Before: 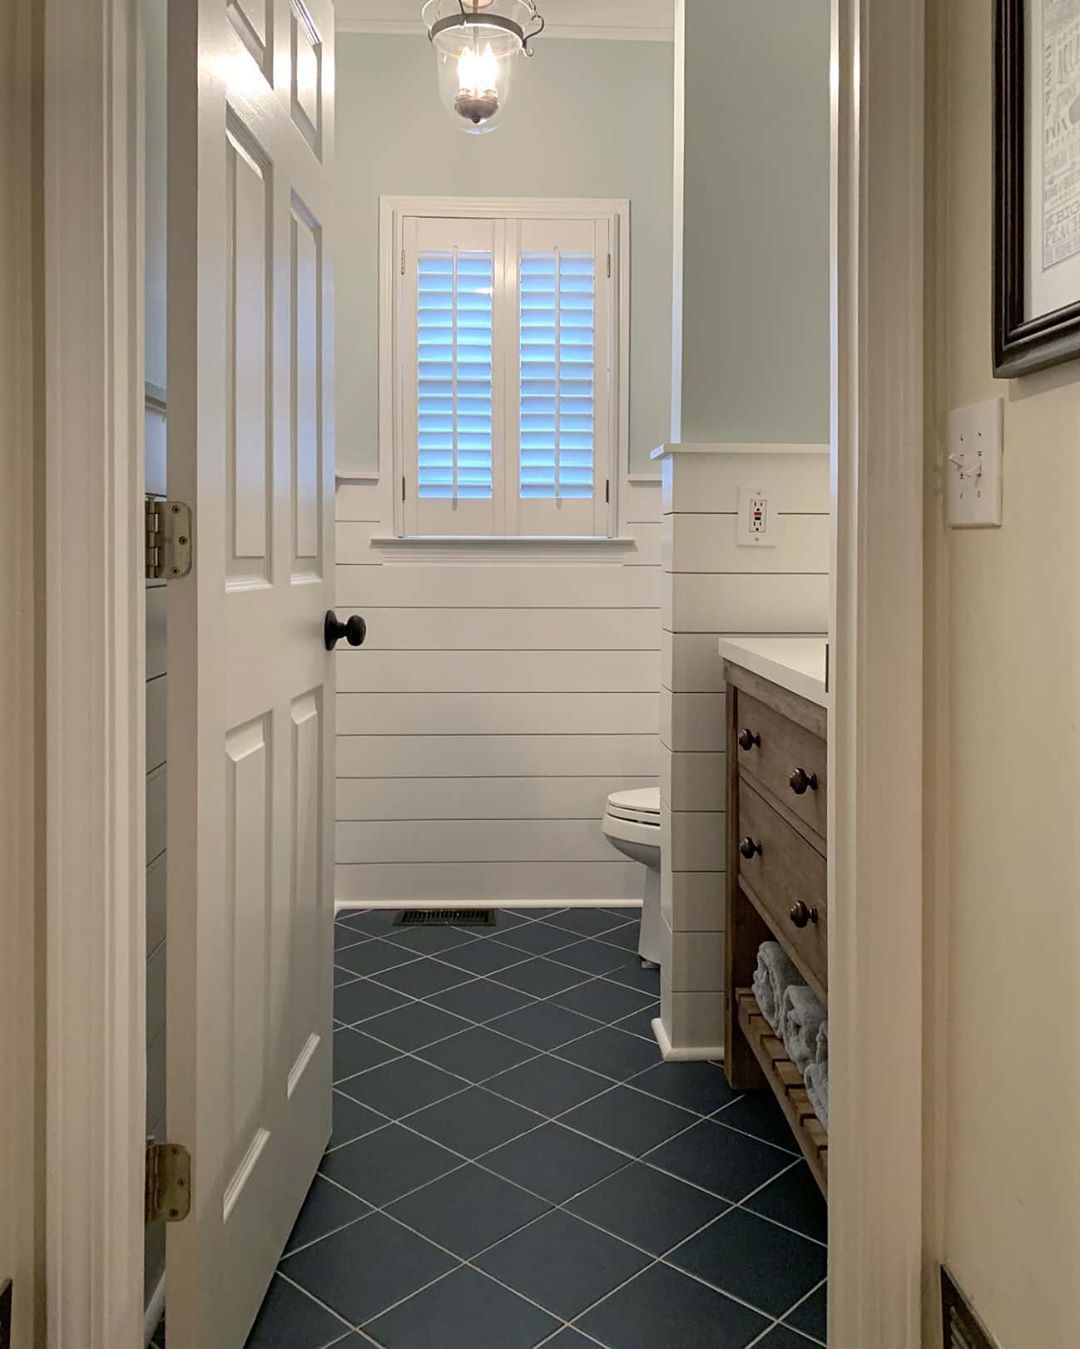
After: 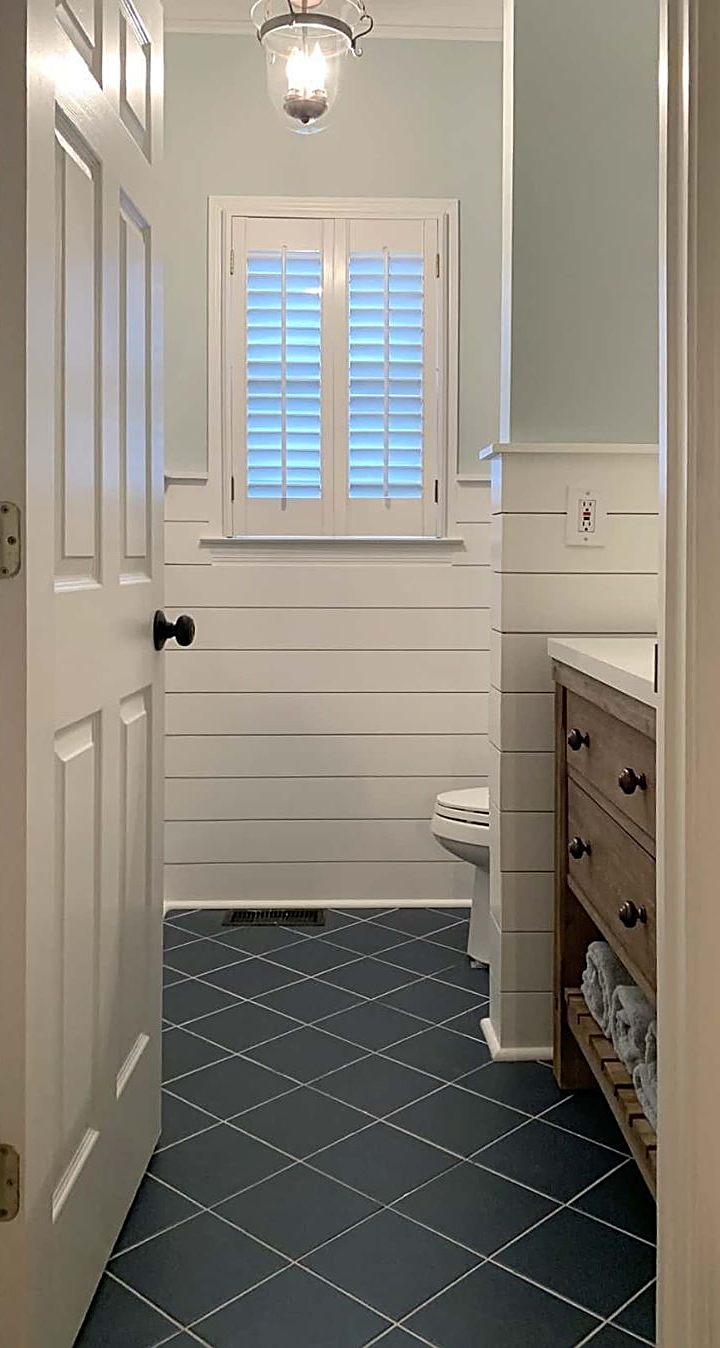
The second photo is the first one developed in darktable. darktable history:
sharpen: on, module defaults
crop and rotate: left 15.851%, right 17.41%
